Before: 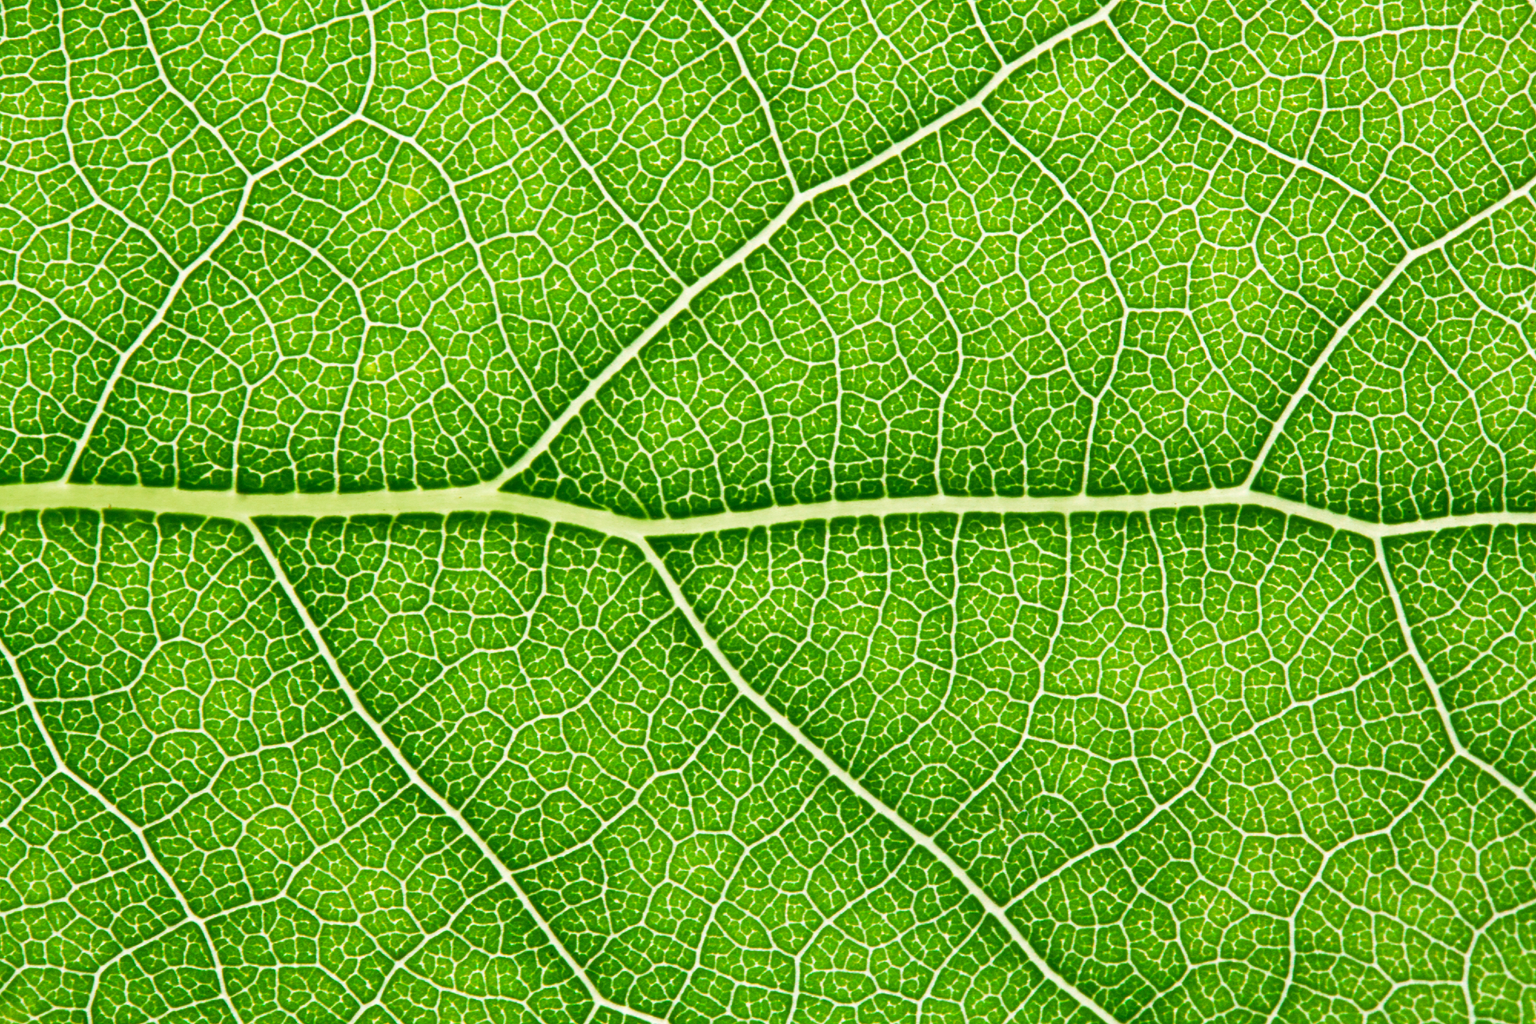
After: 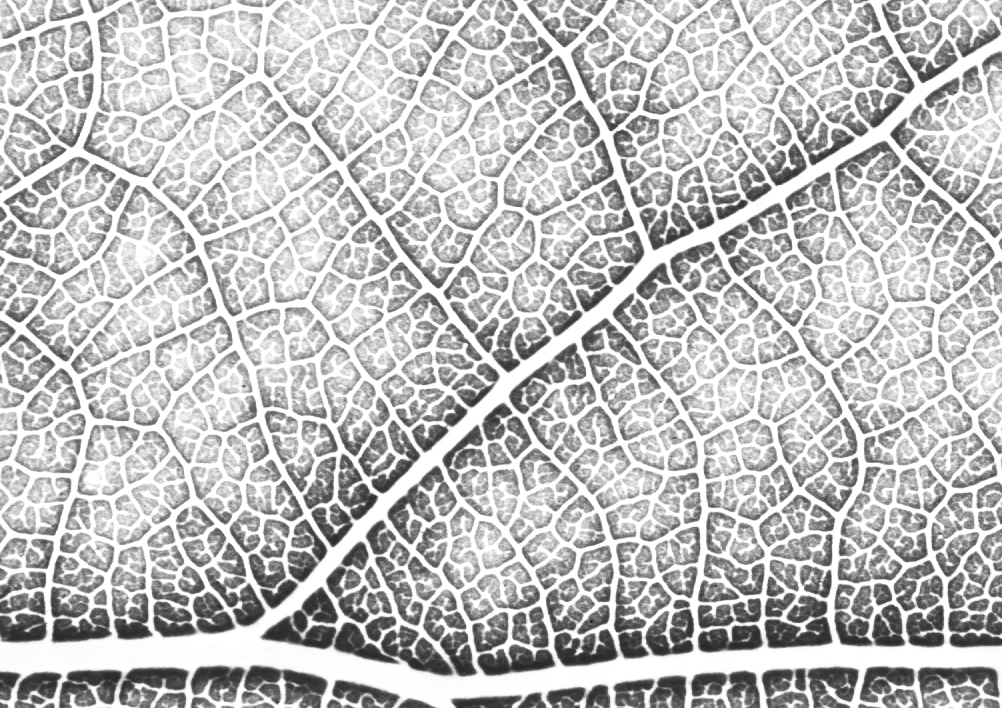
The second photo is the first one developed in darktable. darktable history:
contrast brightness saturation: contrast 0.534, brightness 0.47, saturation -0.993
crop: left 19.472%, right 30.397%, bottom 46.886%
color balance rgb: perceptual saturation grading › global saturation 21.198%, perceptual saturation grading › highlights -19.808%, perceptual saturation grading › shadows 29.332%, saturation formula JzAzBz (2021)
local contrast: mode bilateral grid, contrast 20, coarseness 20, detail 150%, midtone range 0.2
